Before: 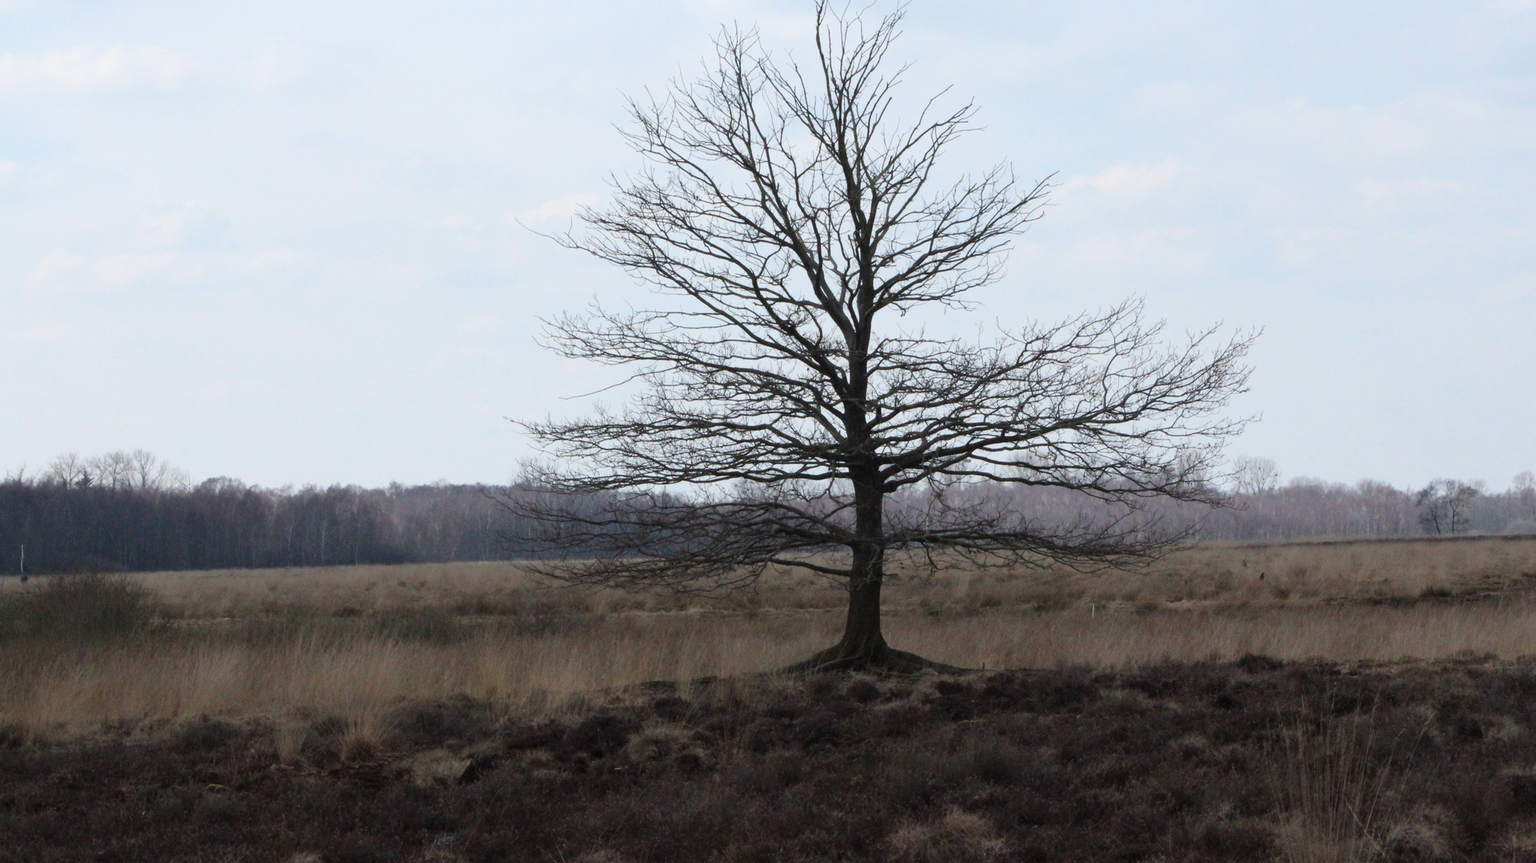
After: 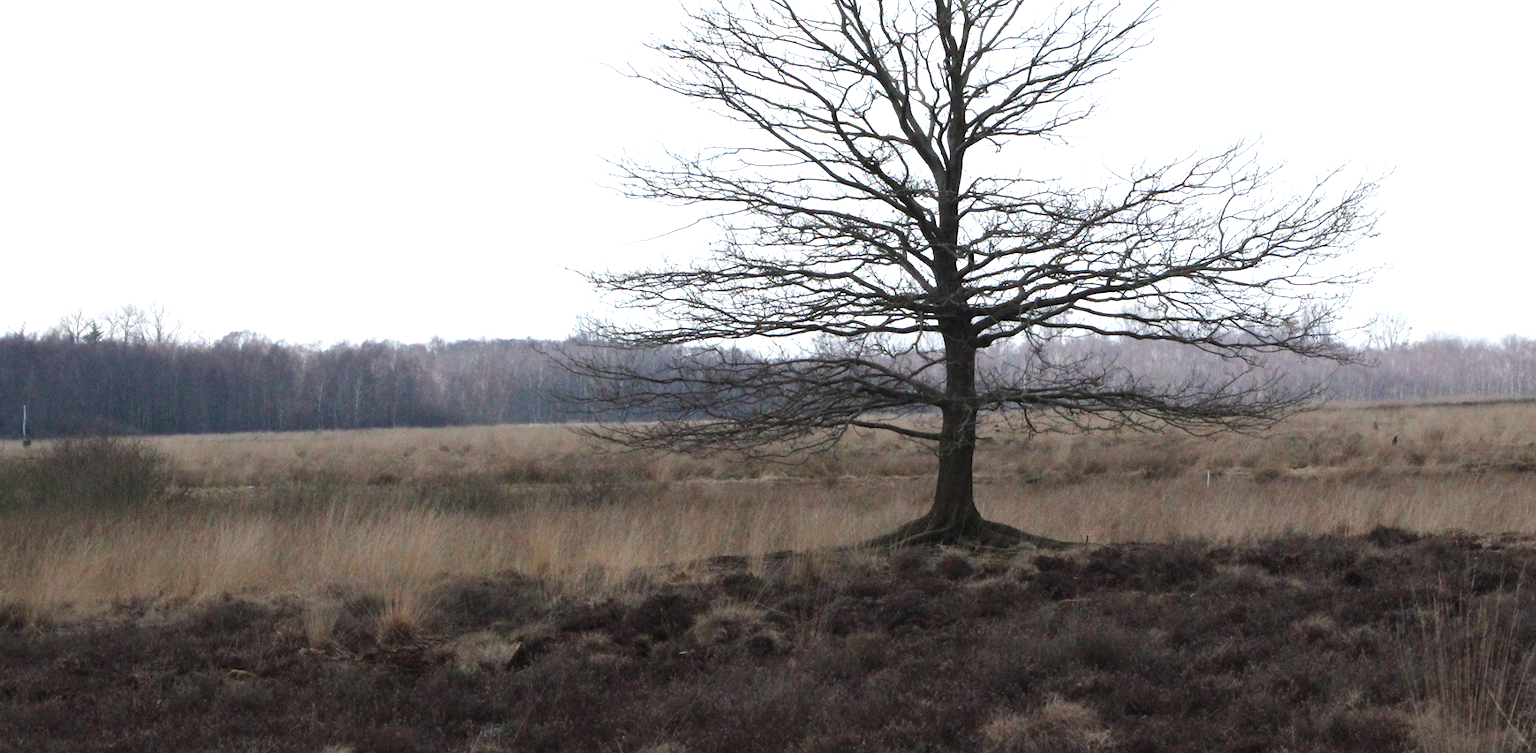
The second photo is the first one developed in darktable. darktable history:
crop: top 20.653%, right 9.47%, bottom 0.301%
exposure: black level correction 0, exposure 0.499 EV, compensate exposure bias true, compensate highlight preservation false
